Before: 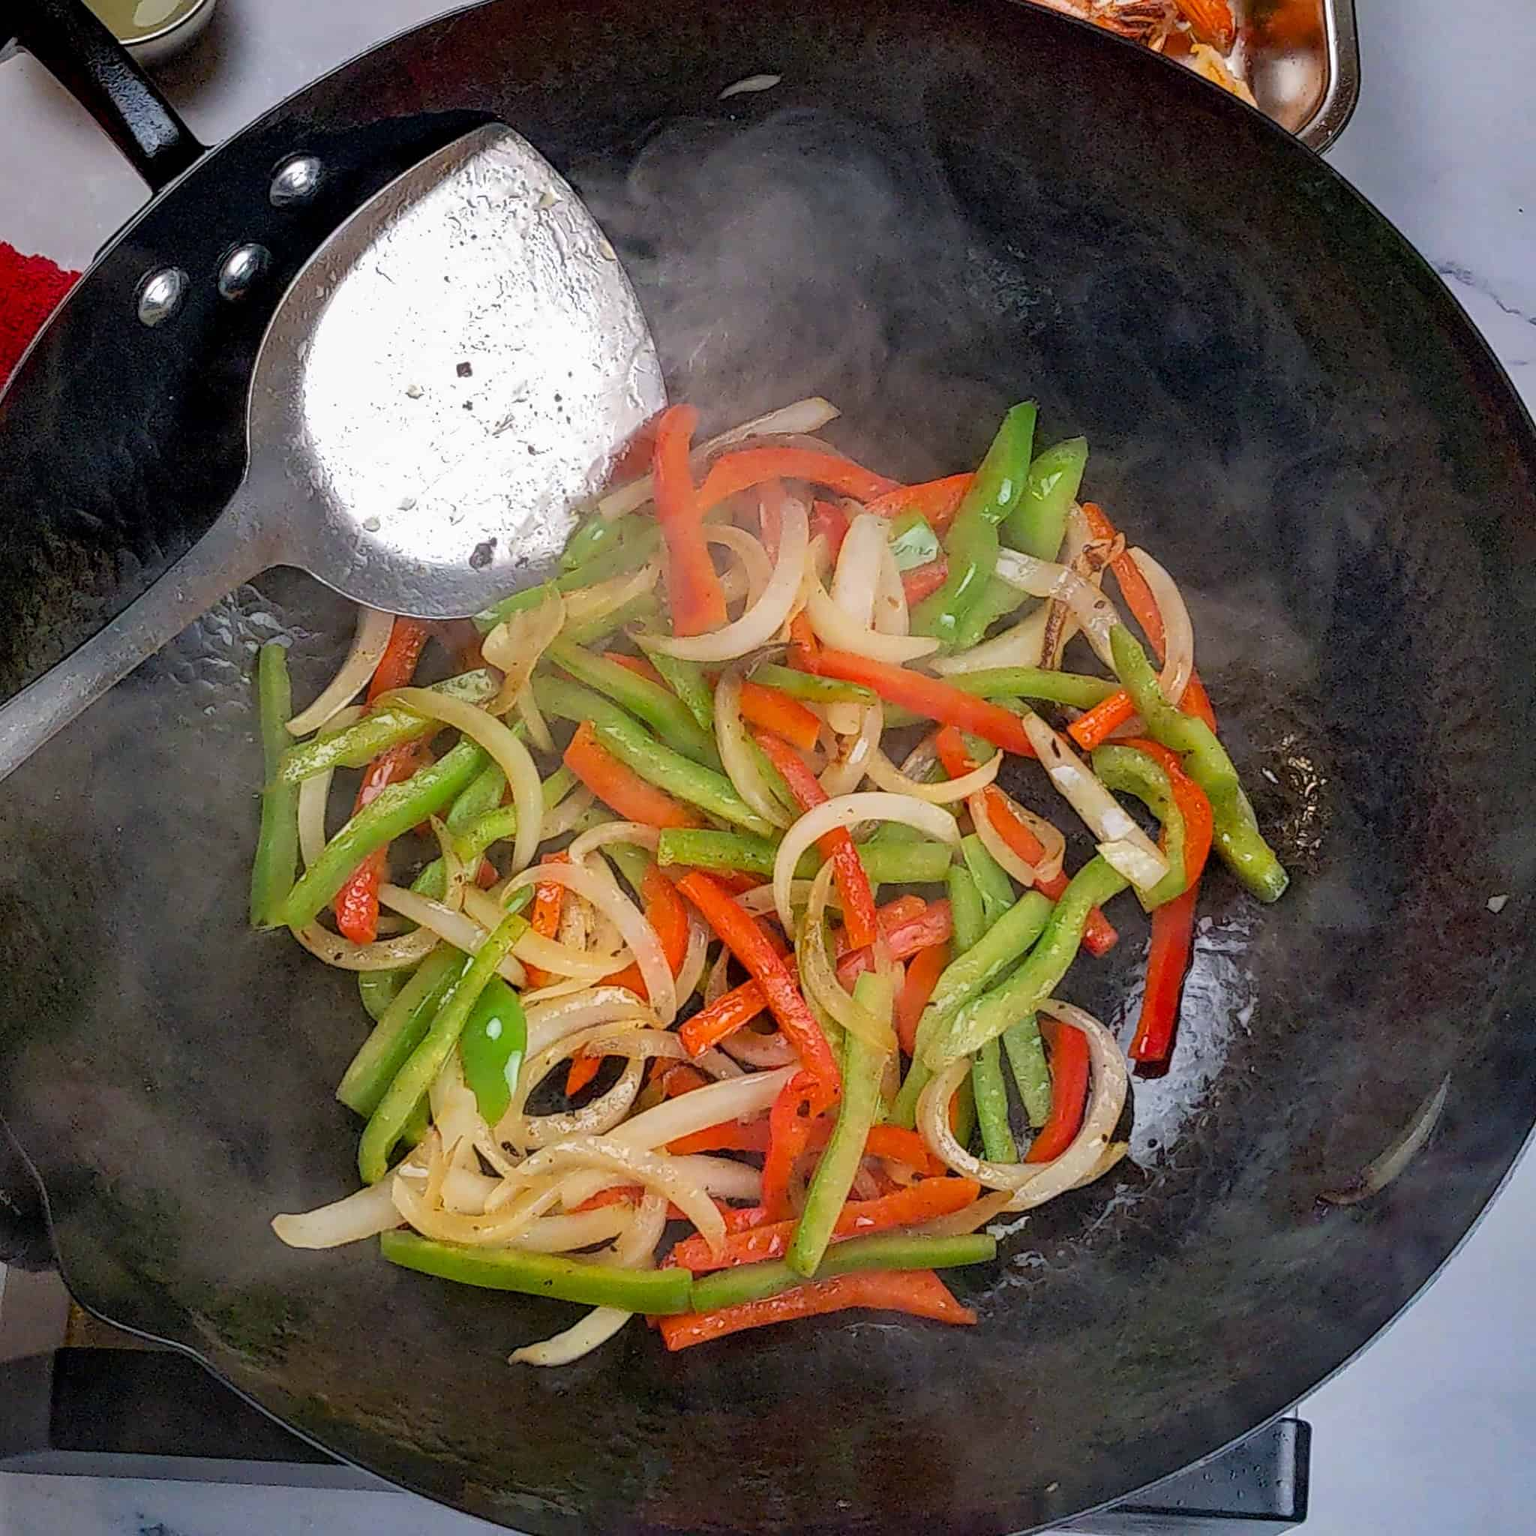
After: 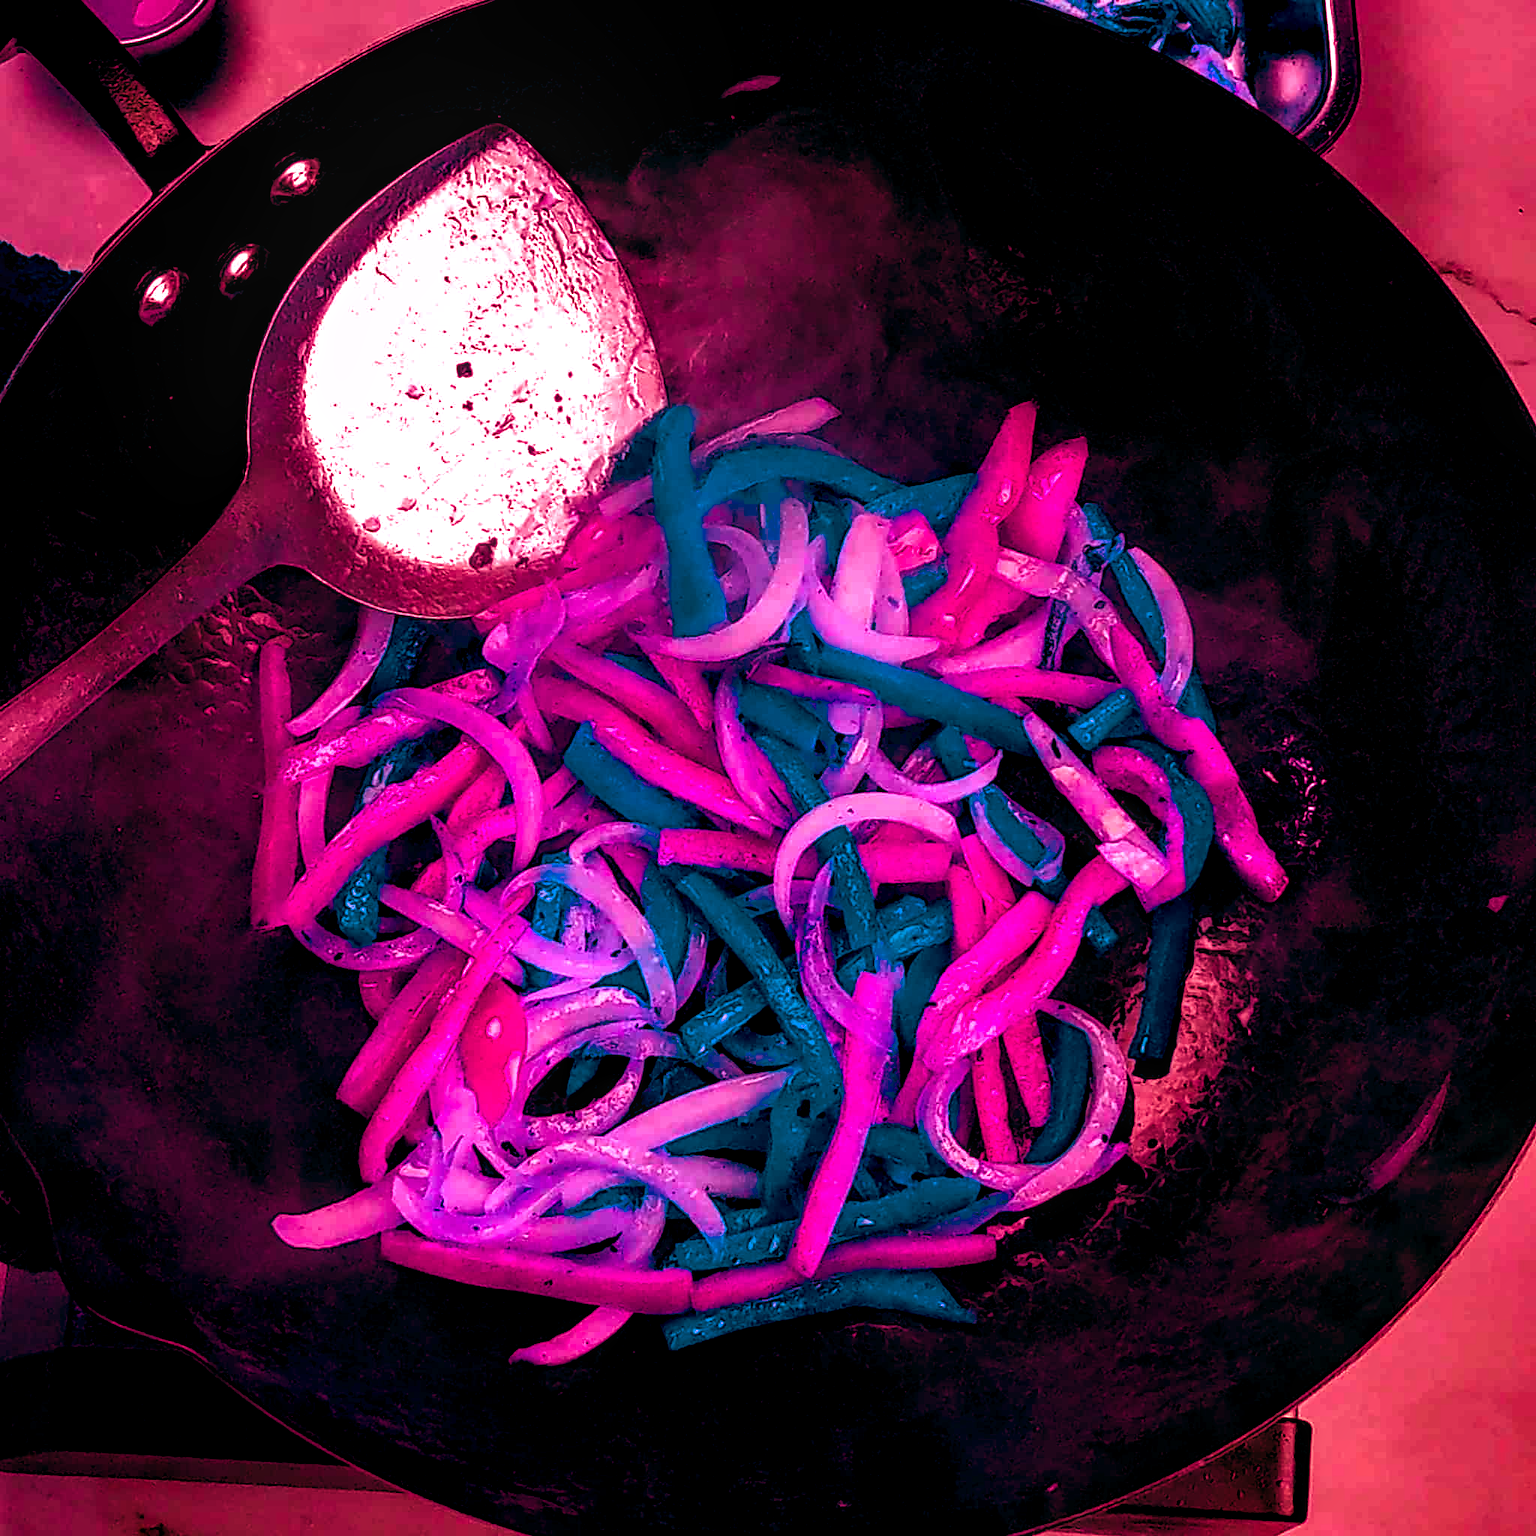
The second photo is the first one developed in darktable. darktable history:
local contrast: on, module defaults
color balance rgb: shadows lift › luminance -18.76%, shadows lift › chroma 35.44%, power › luminance -3.76%, power › hue 142.17°, highlights gain › chroma 7.5%, highlights gain › hue 184.75°, global offset › luminance -0.52%, global offset › chroma 0.91%, global offset › hue 173.36°, shadows fall-off 300%, white fulcrum 2 EV, highlights fall-off 300%, linear chroma grading › shadows 17.19%, linear chroma grading › highlights 61.12%, linear chroma grading › global chroma 50%, hue shift -150.52°, perceptual brilliance grading › global brilliance 12%, mask middle-gray fulcrum 100%, contrast gray fulcrum 38.43%, contrast 35.15%, saturation formula JzAzBz (2021)
